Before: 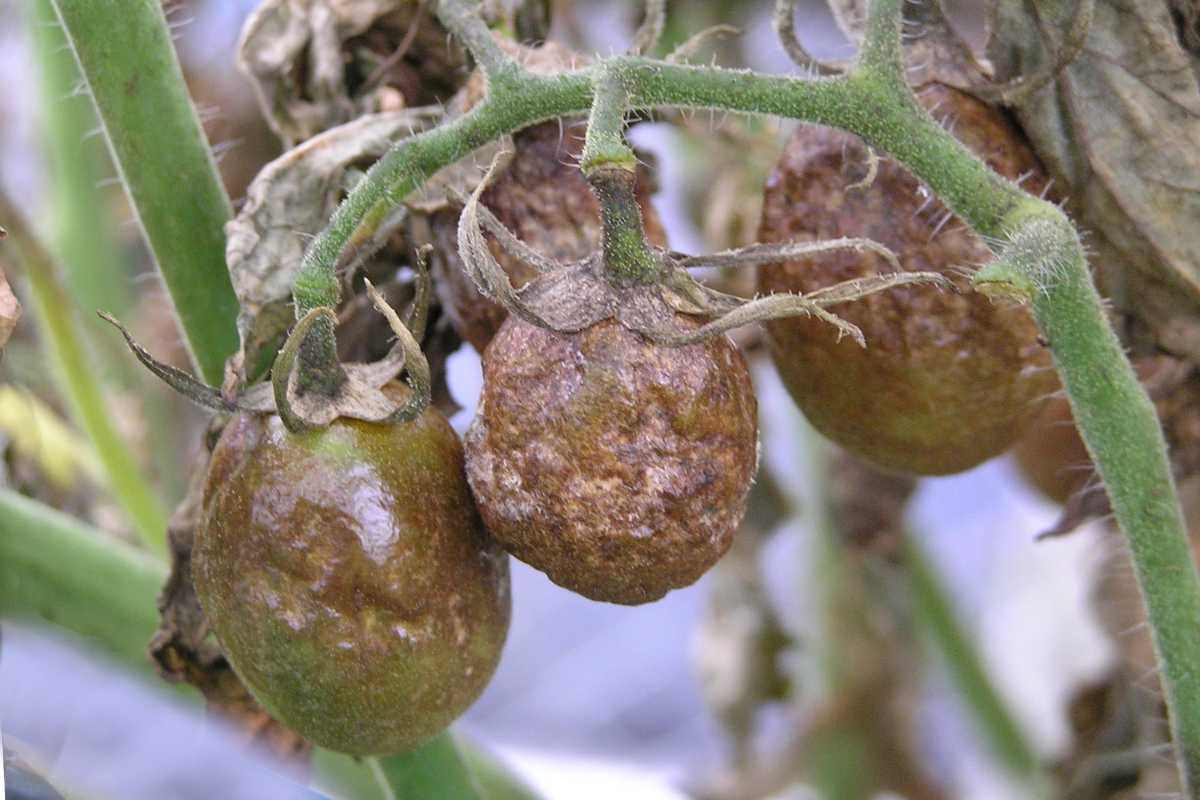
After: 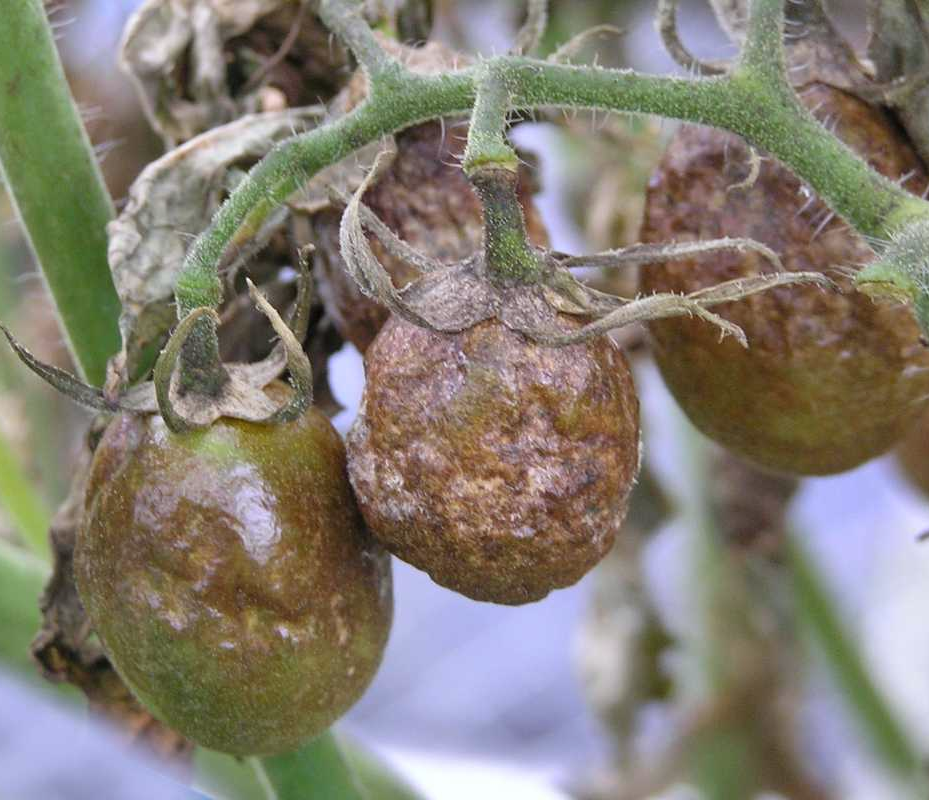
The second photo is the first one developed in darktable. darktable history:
crop: left 9.88%, right 12.664%
white balance: red 0.978, blue 0.999
